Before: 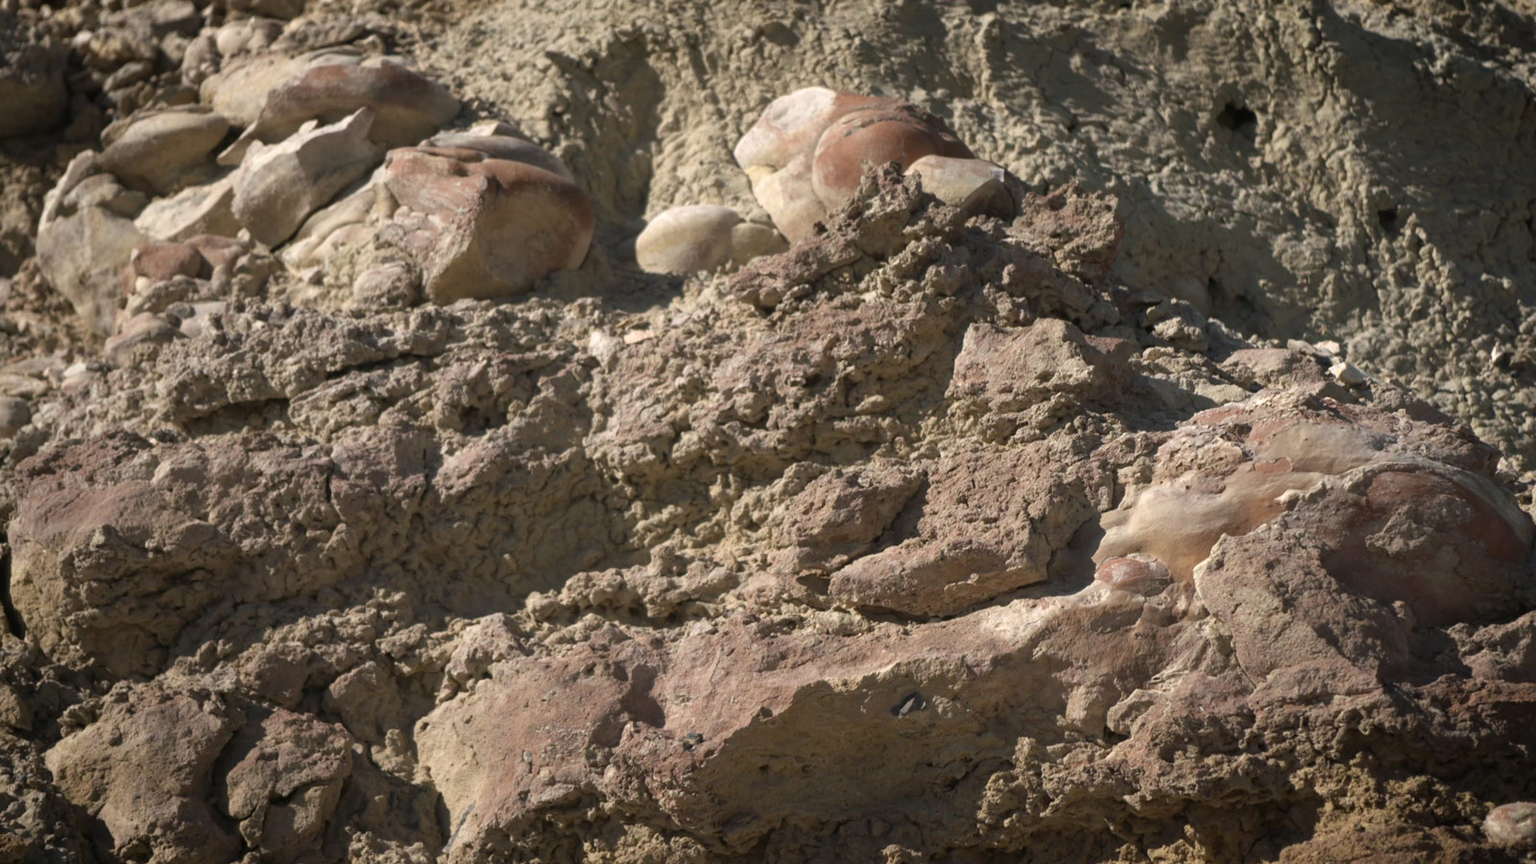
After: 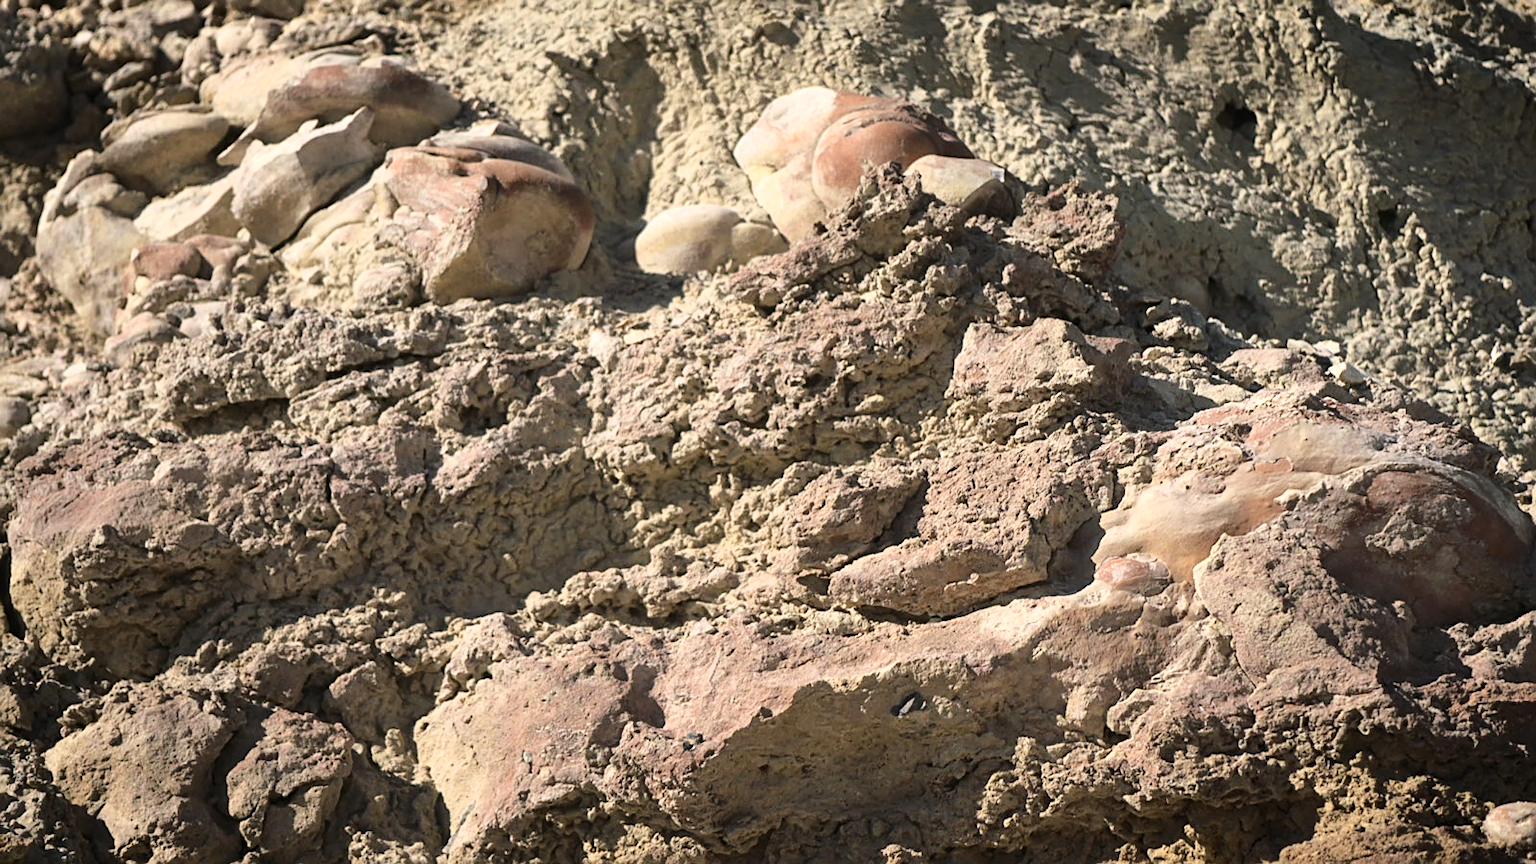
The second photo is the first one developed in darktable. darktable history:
sharpen: on, module defaults
shadows and highlights: low approximation 0.01, soften with gaussian
base curve: curves: ch0 [(0, 0) (0.028, 0.03) (0.121, 0.232) (0.46, 0.748) (0.859, 0.968) (1, 1)]
